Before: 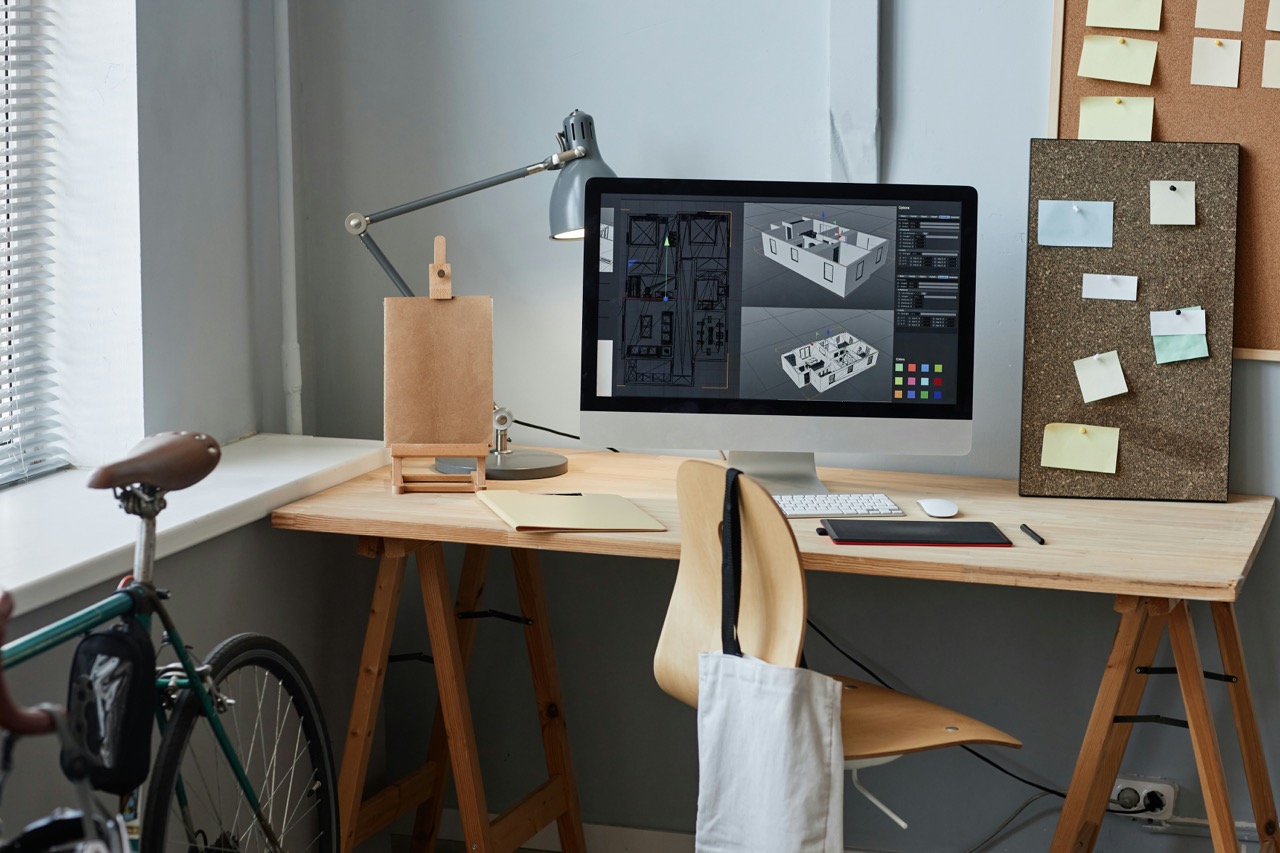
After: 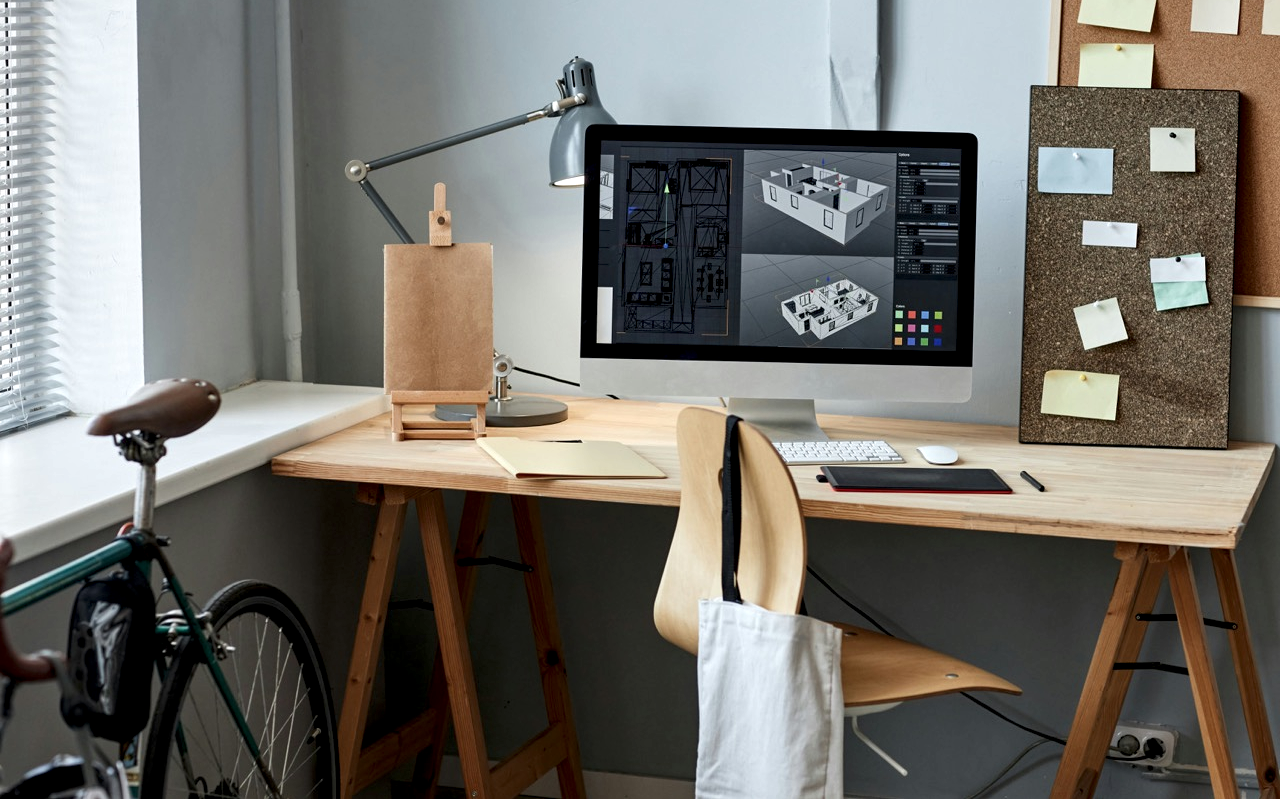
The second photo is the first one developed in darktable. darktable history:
local contrast: highlights 123%, shadows 126%, detail 140%, midtone range 0.254
crop and rotate: top 6.25%
